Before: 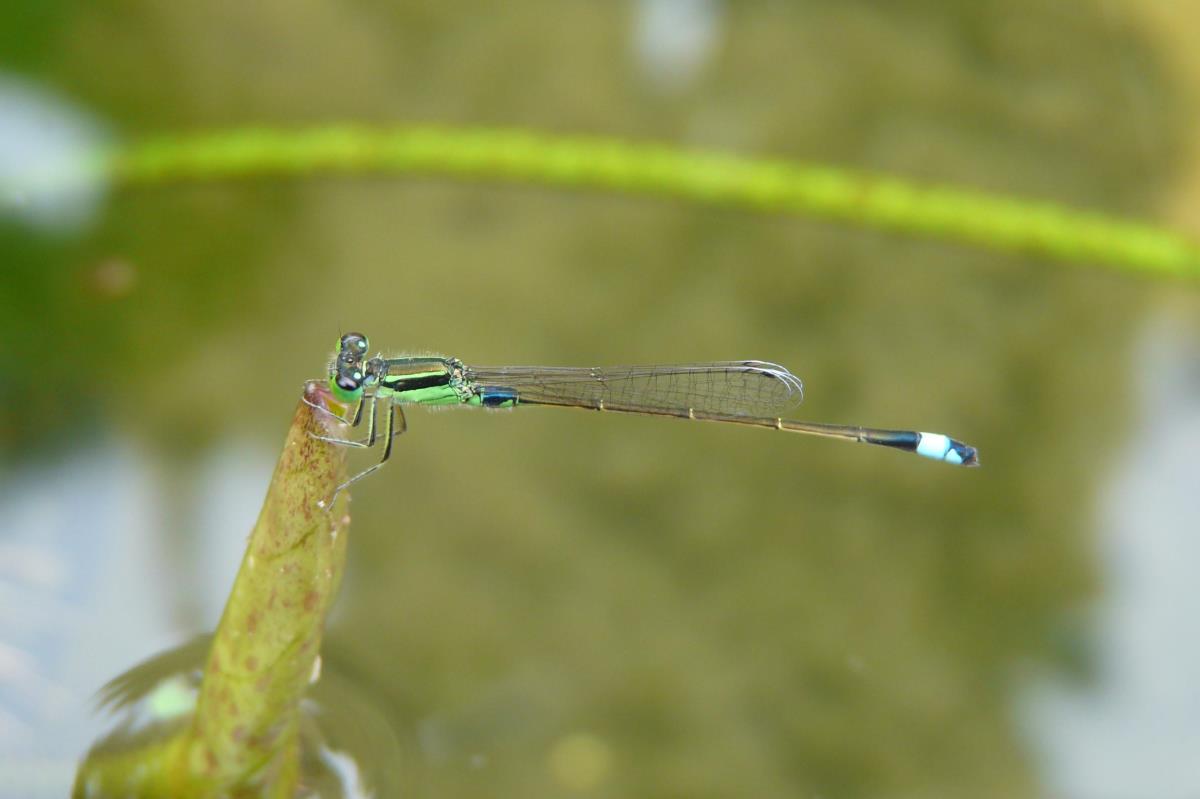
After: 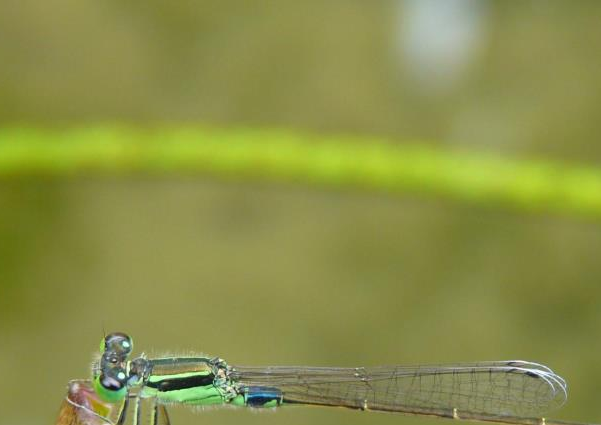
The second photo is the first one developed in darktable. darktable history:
crop: left 19.673%, right 30.227%, bottom 46.792%
